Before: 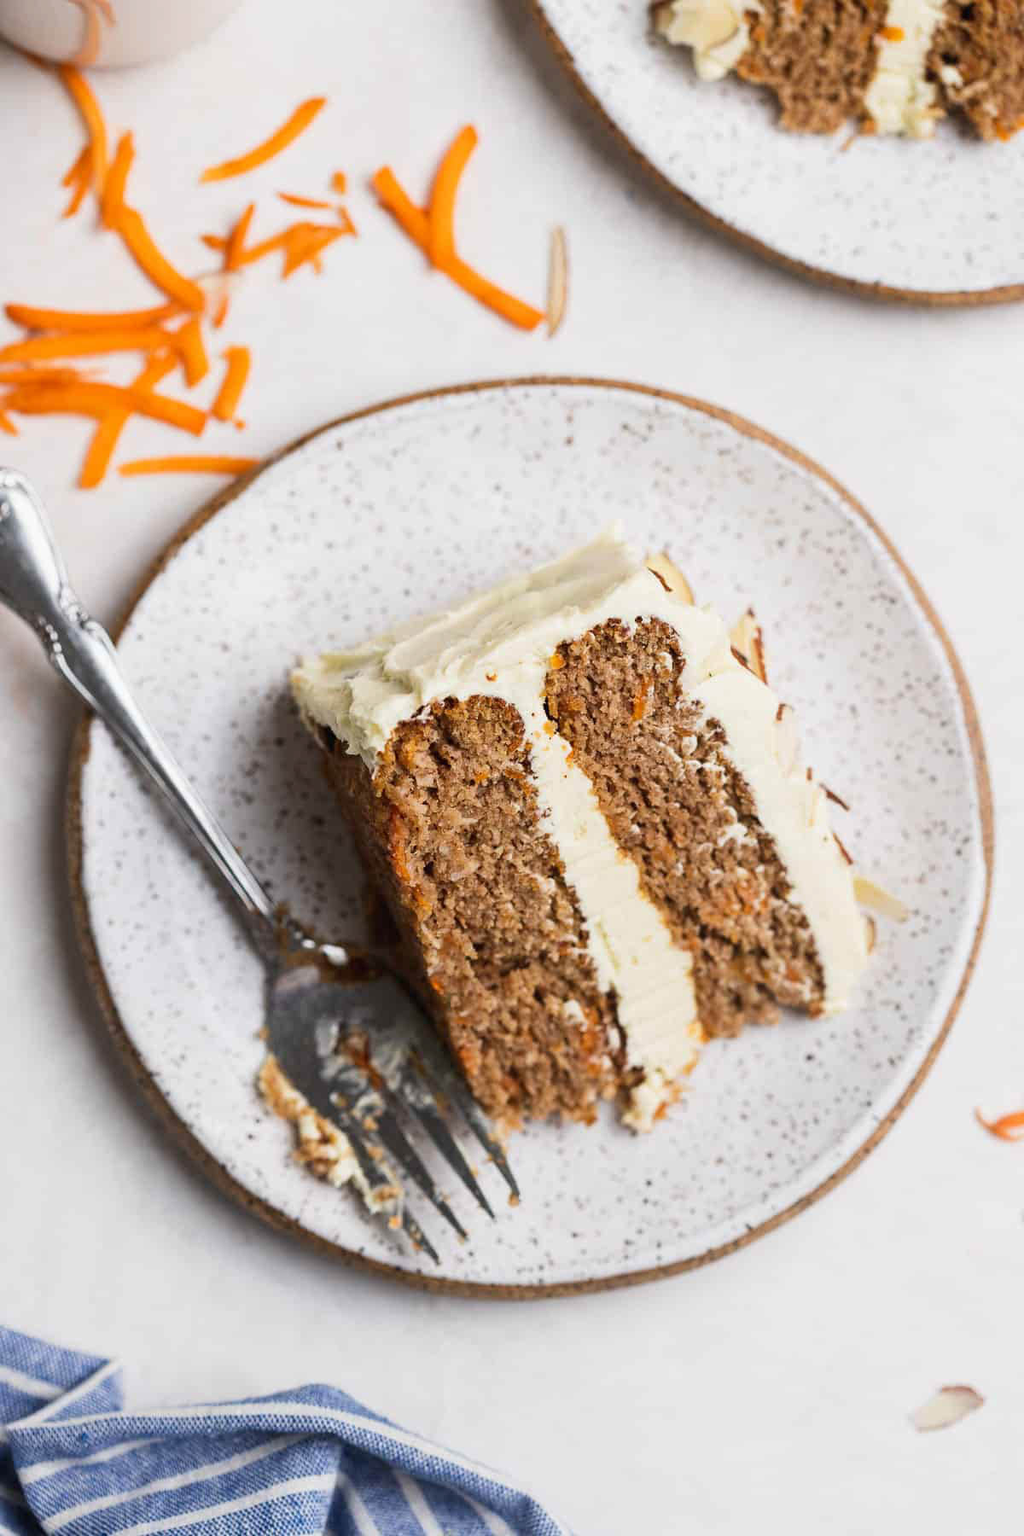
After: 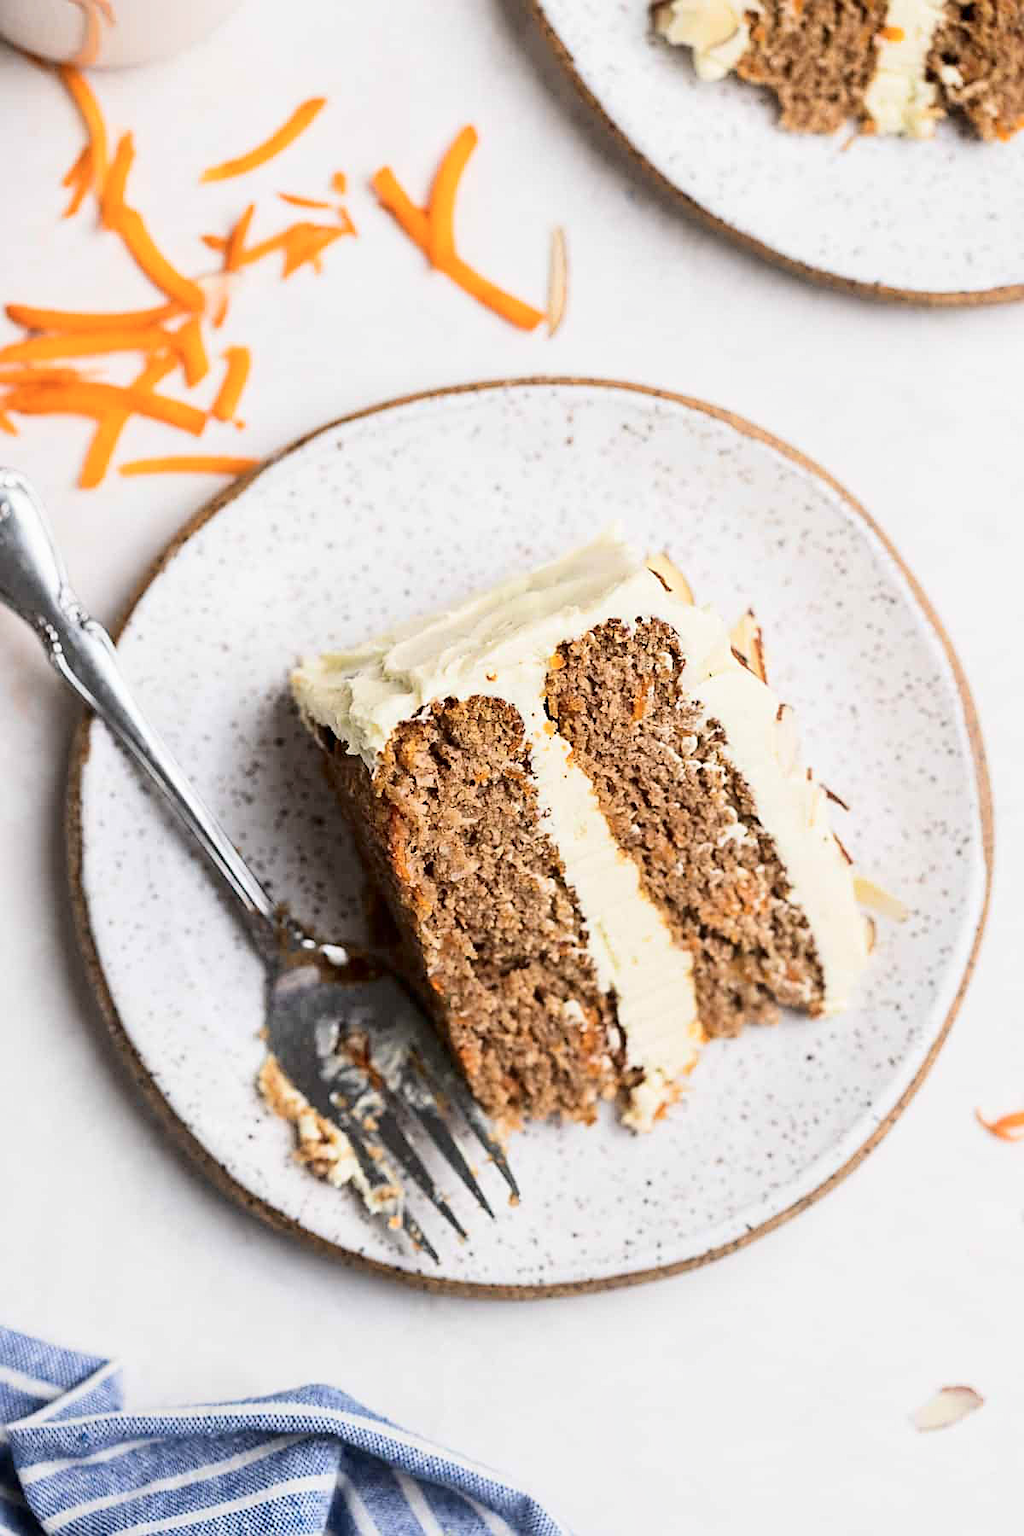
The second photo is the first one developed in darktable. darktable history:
tone curve: curves: ch0 [(0, 0) (0.004, 0.001) (0.133, 0.112) (0.325, 0.362) (0.832, 0.893) (1, 1)], color space Lab, independent channels, preserve colors none
local contrast: mode bilateral grid, contrast 10, coarseness 26, detail 110%, midtone range 0.2
sharpen: on, module defaults
